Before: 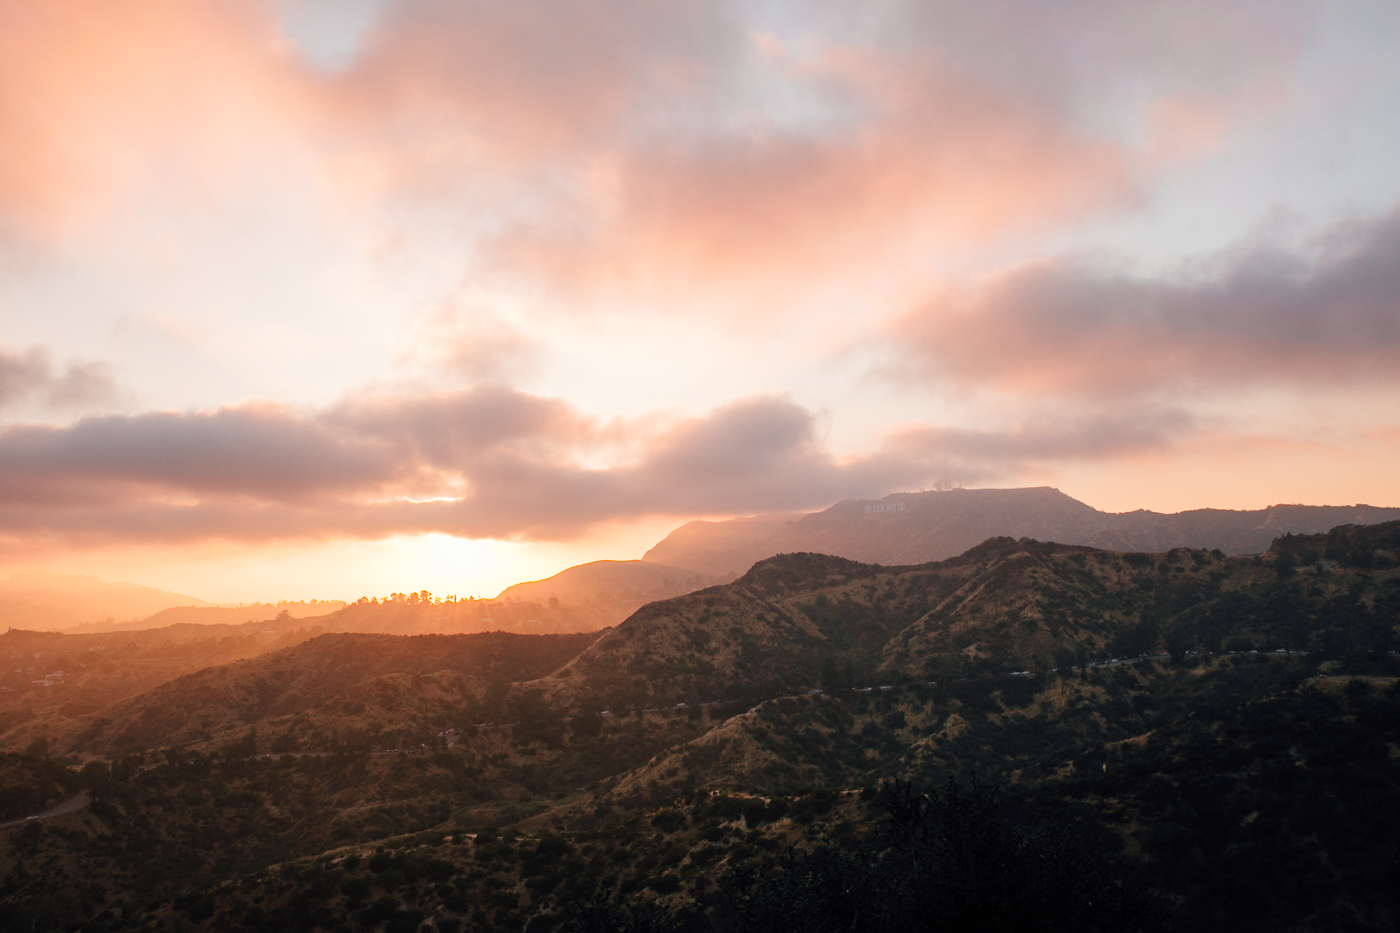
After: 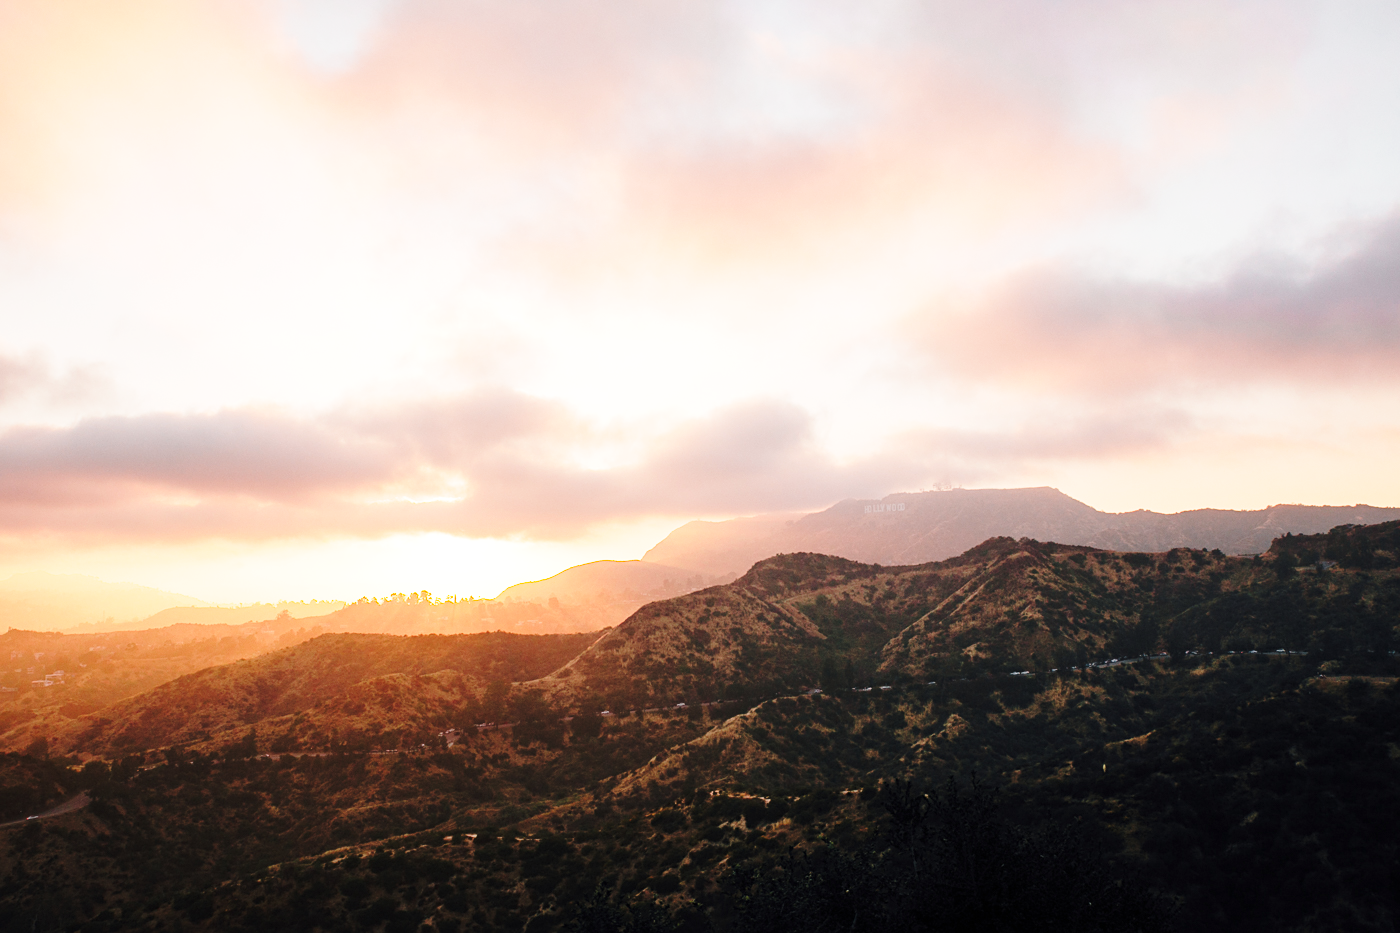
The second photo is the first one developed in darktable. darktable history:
base curve: curves: ch0 [(0, 0) (0.032, 0.037) (0.105, 0.228) (0.435, 0.76) (0.856, 0.983) (1, 1)], preserve colors none
sharpen: amount 0.21
